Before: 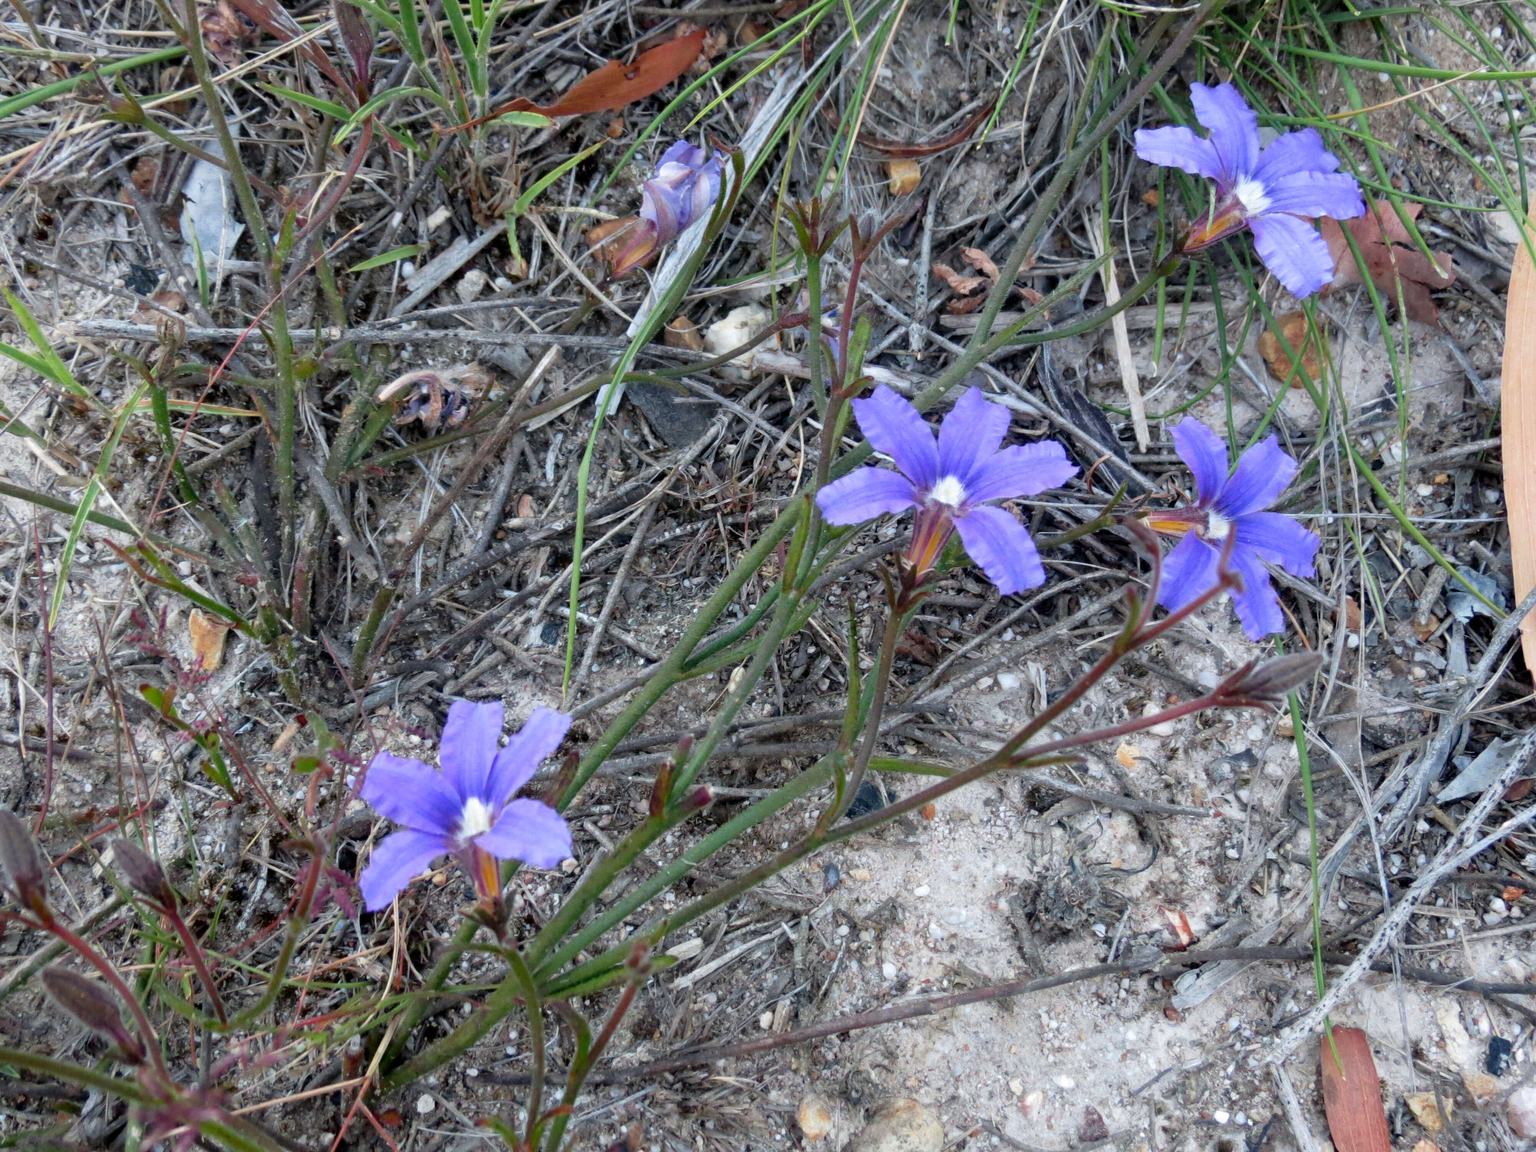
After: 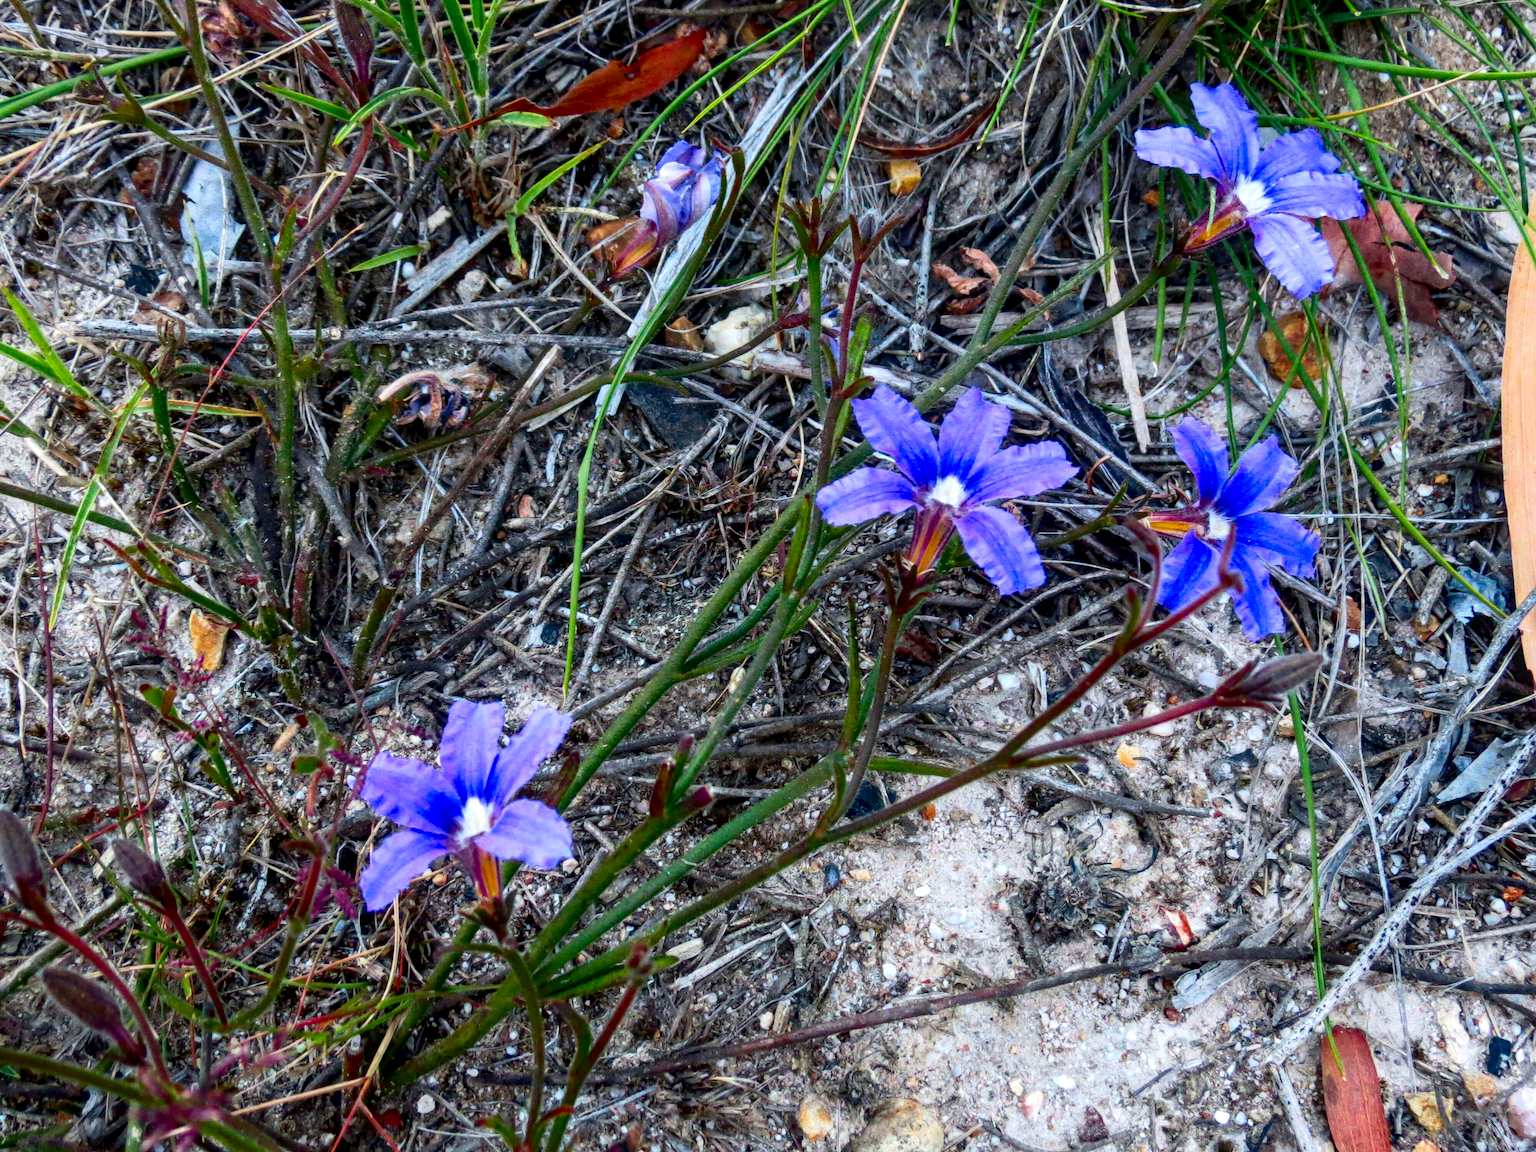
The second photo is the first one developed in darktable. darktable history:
contrast brightness saturation: contrast 0.21, brightness -0.11, saturation 0.21
local contrast: detail 130%
color balance rgb: perceptual saturation grading › global saturation 40%, global vibrance 15%
